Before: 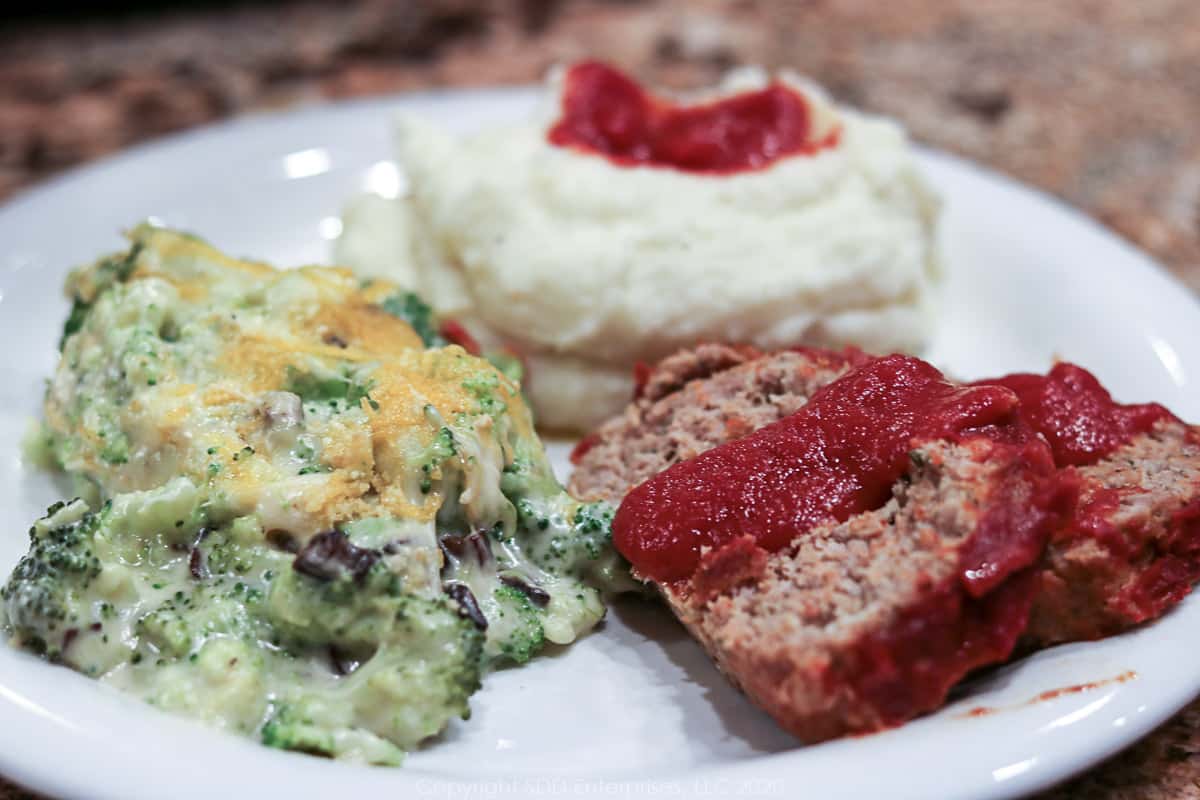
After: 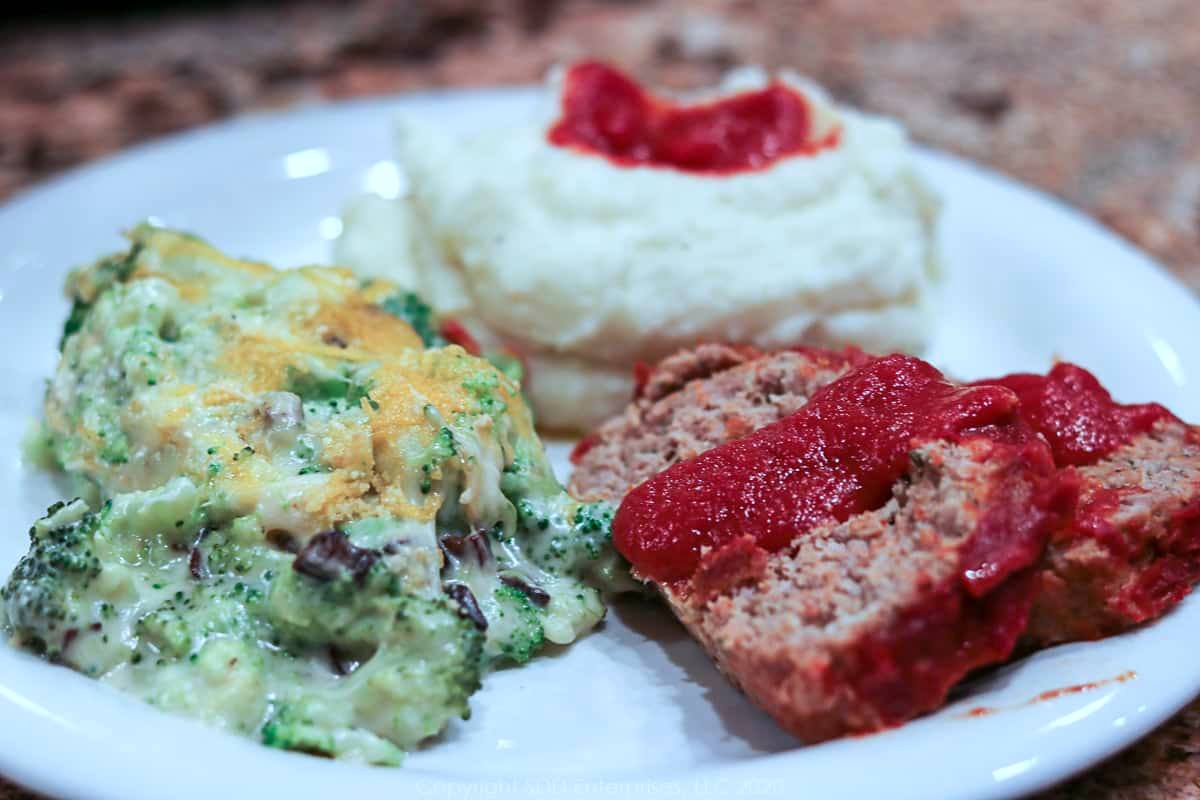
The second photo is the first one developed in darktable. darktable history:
color calibration: illuminant F (fluorescent), F source F9 (Cool White Deluxe 4150 K) – high CRI, x 0.374, y 0.373, temperature 4158.34 K
